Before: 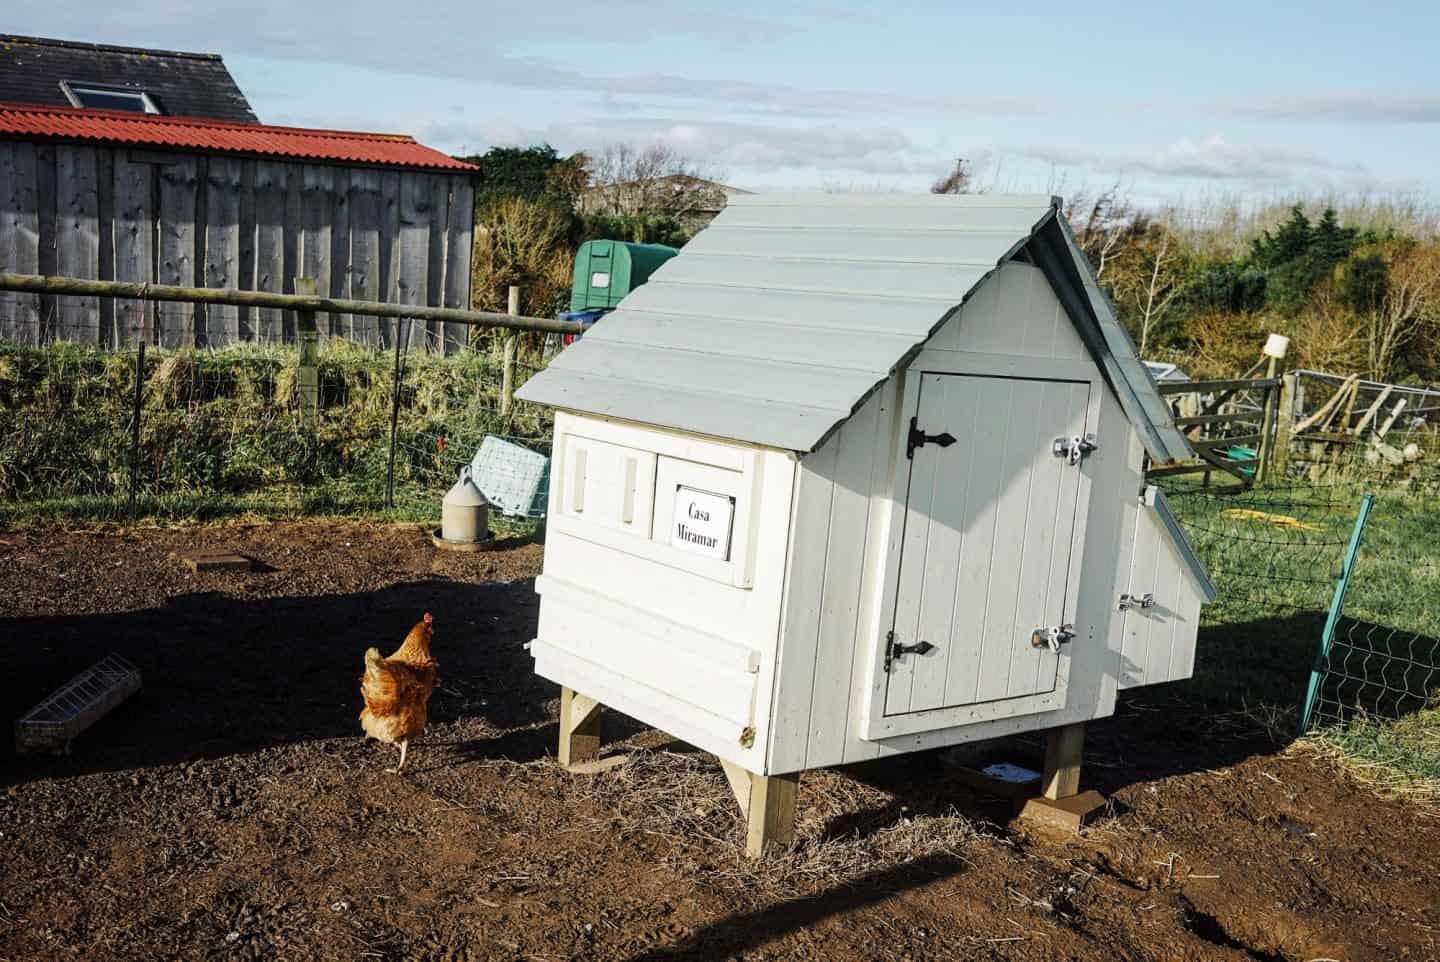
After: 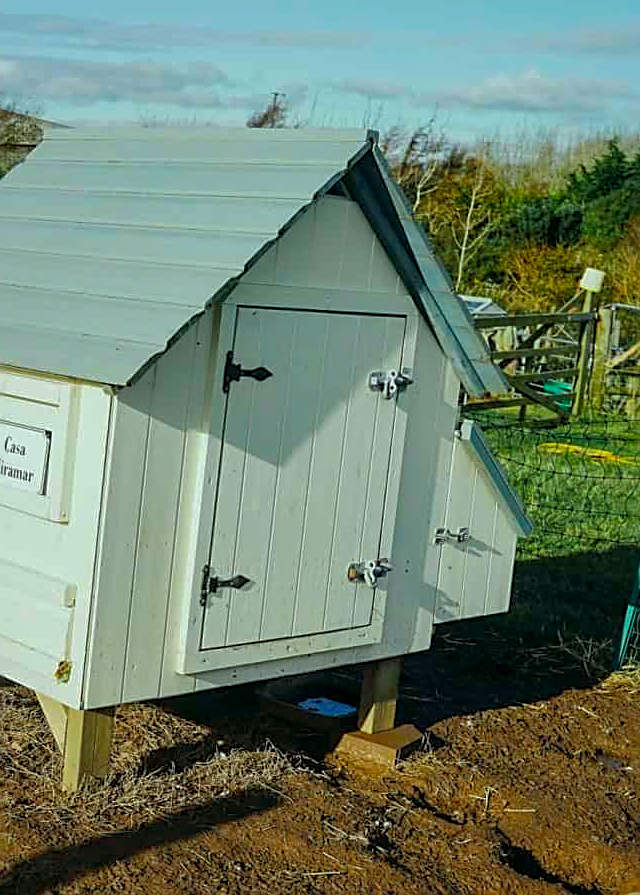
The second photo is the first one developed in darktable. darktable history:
sharpen: on, module defaults
shadows and highlights: highlights color adjustment 73.62%
crop: left 47.507%, top 6.872%, right 8.025%
local contrast: highlights 105%, shadows 99%, detail 120%, midtone range 0.2
color correction: highlights a* -7.46, highlights b* 0.943, shadows a* -3.15, saturation 1.4
exposure: black level correction 0, exposure -0.728 EV, compensate exposure bias true, compensate highlight preservation false
color balance rgb: perceptual saturation grading › global saturation 0.346%, perceptual brilliance grading › global brilliance 12.489%, global vibrance 18.726%
